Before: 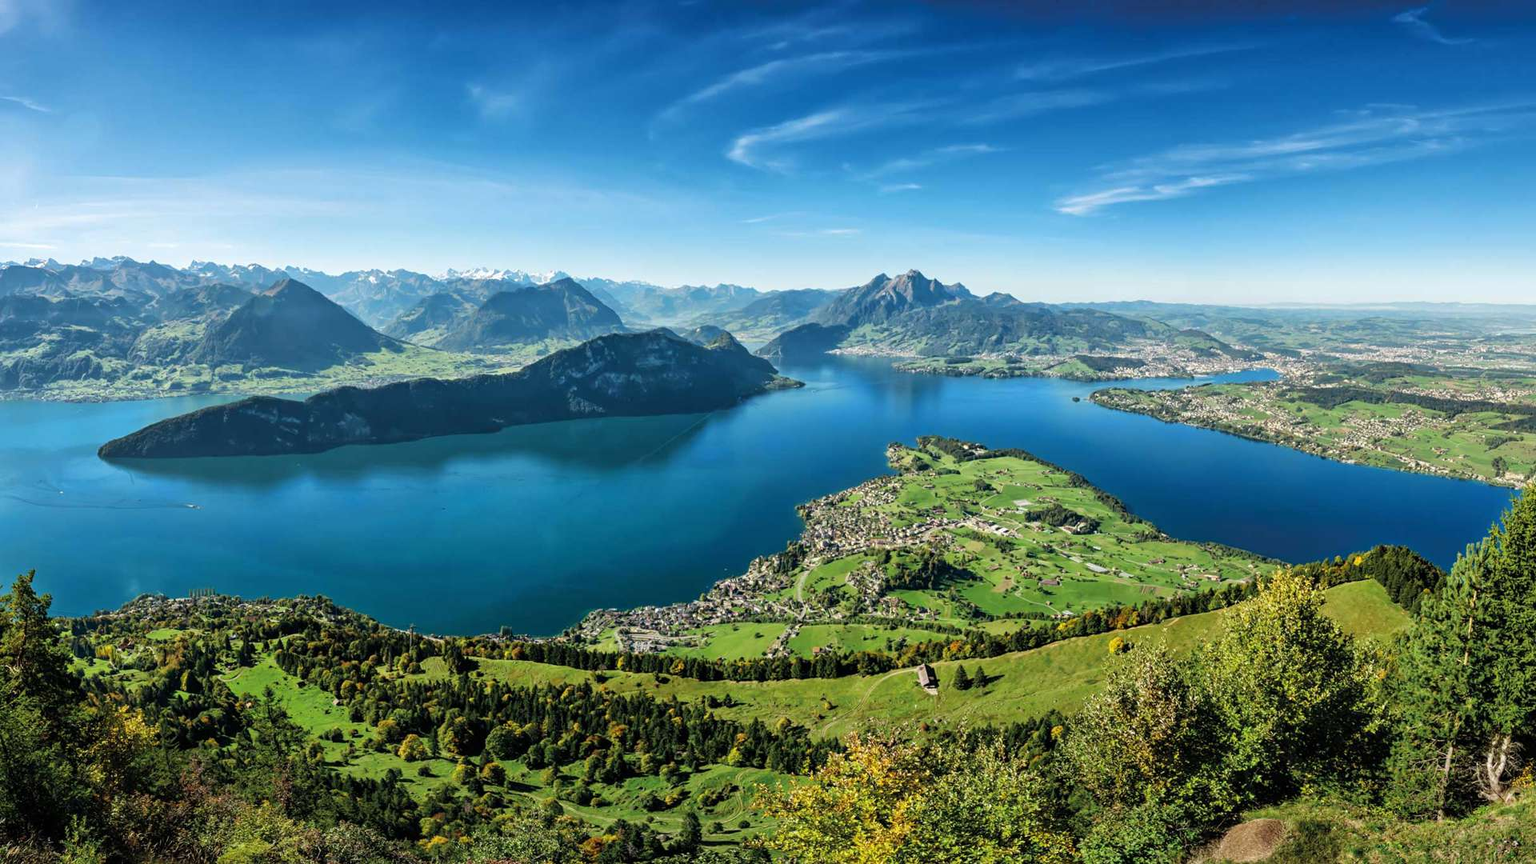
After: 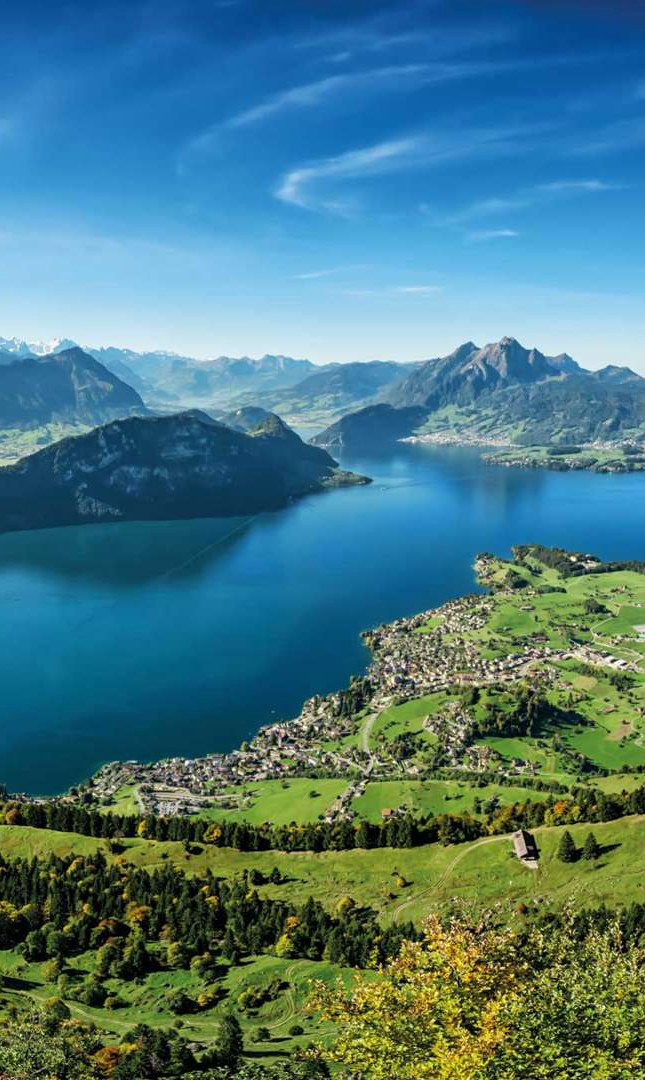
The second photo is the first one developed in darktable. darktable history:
exposure: exposure -0.024 EV, compensate highlight preservation false
crop: left 33.027%, right 33.347%
